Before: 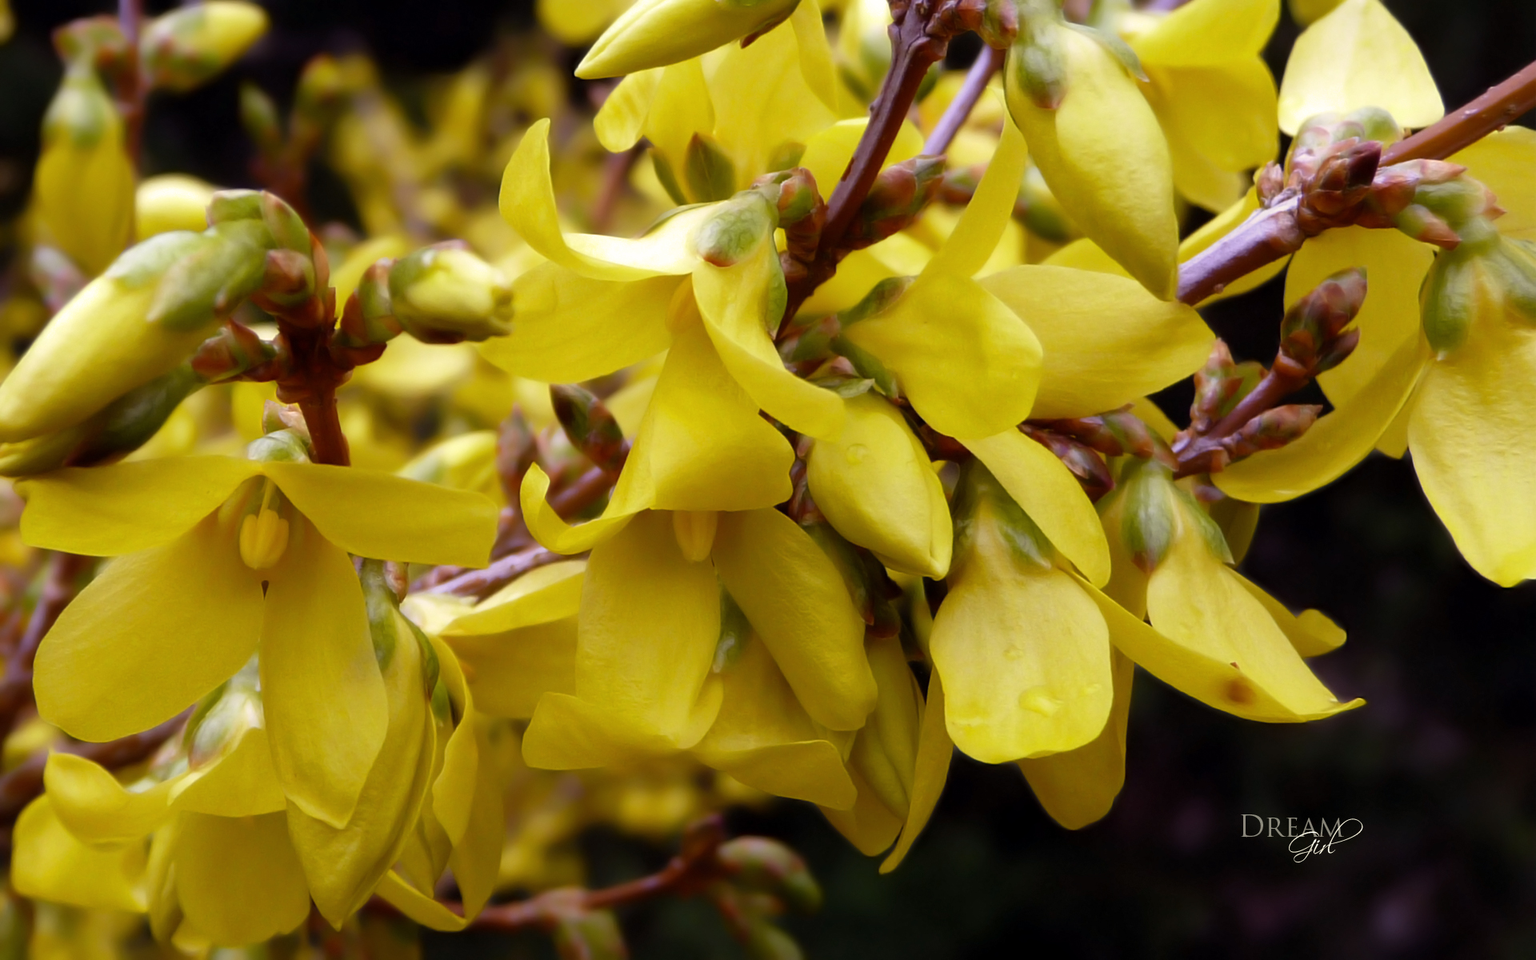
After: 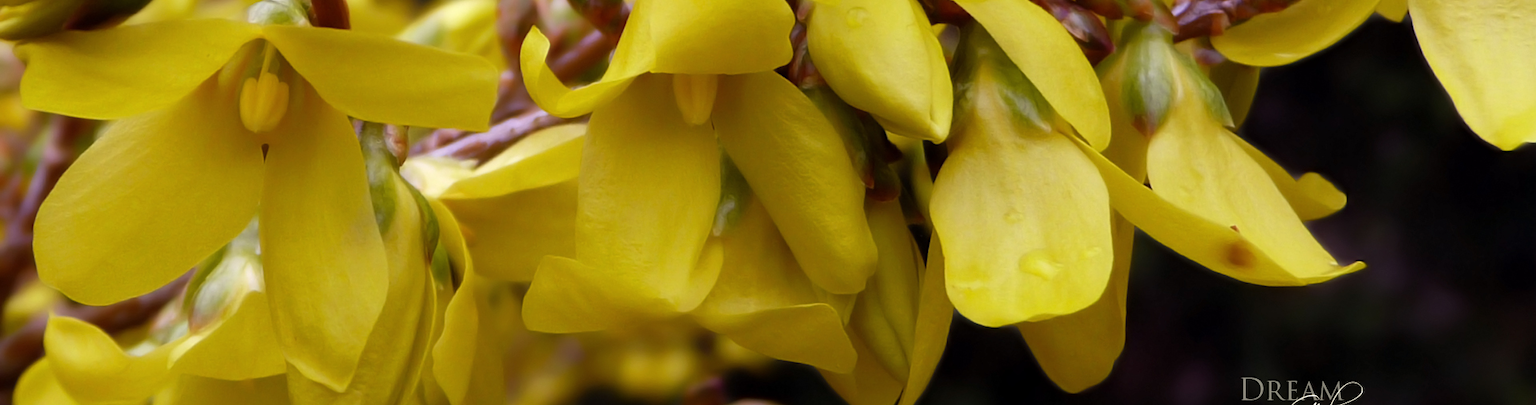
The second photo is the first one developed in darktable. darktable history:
crop: top 45.553%, bottom 12.138%
